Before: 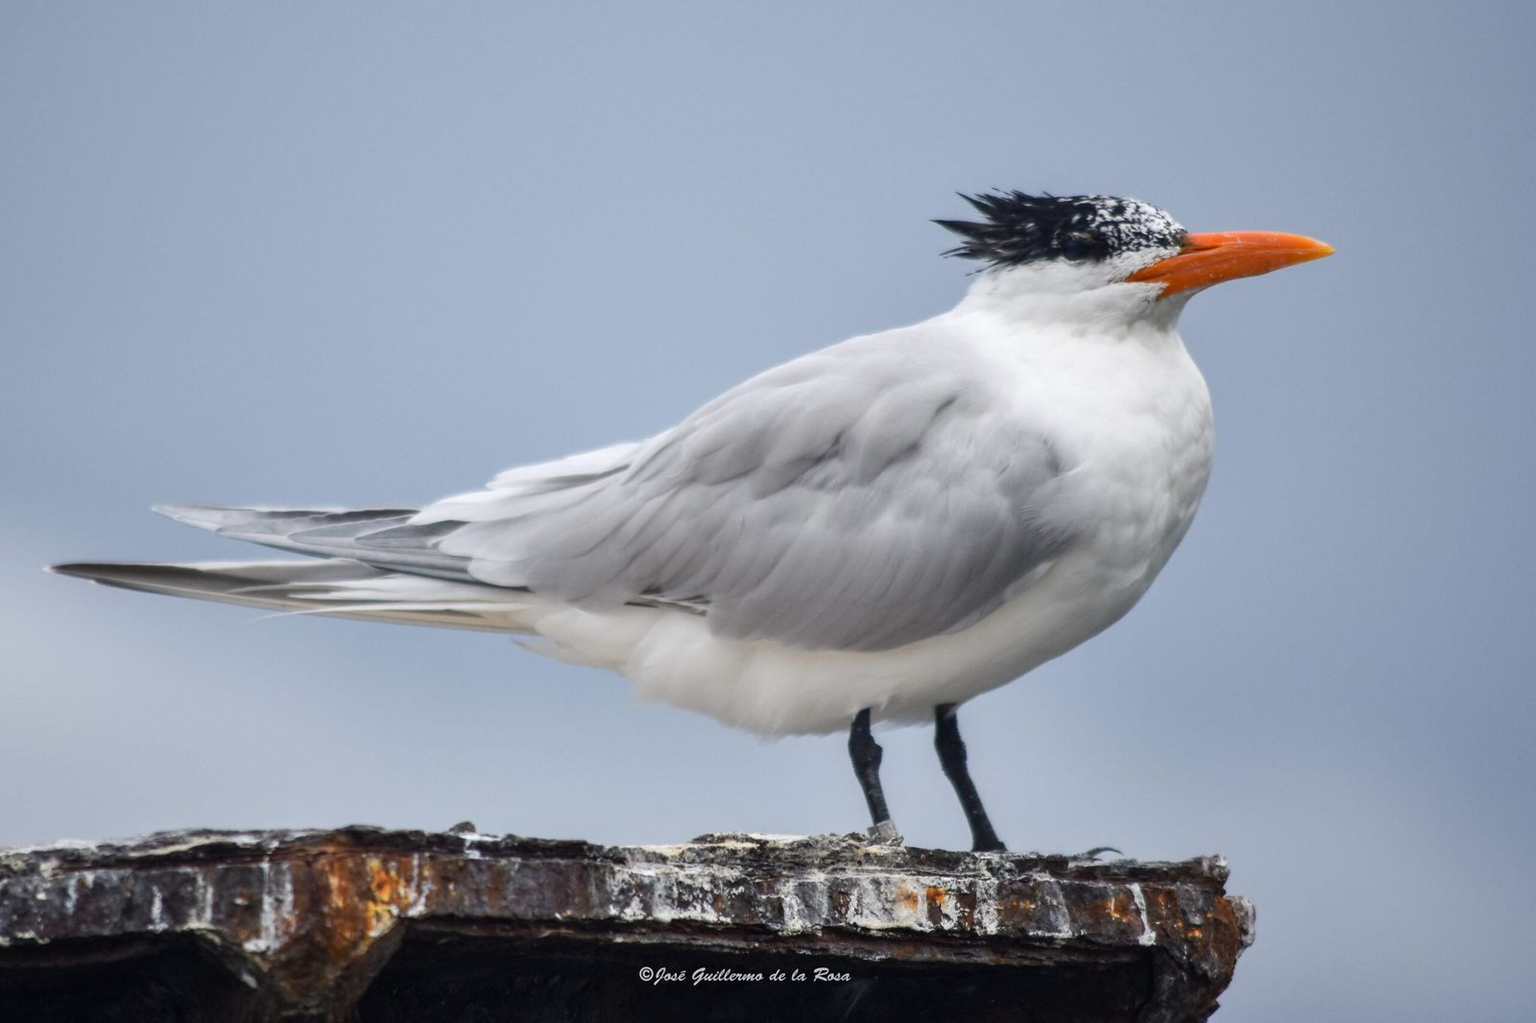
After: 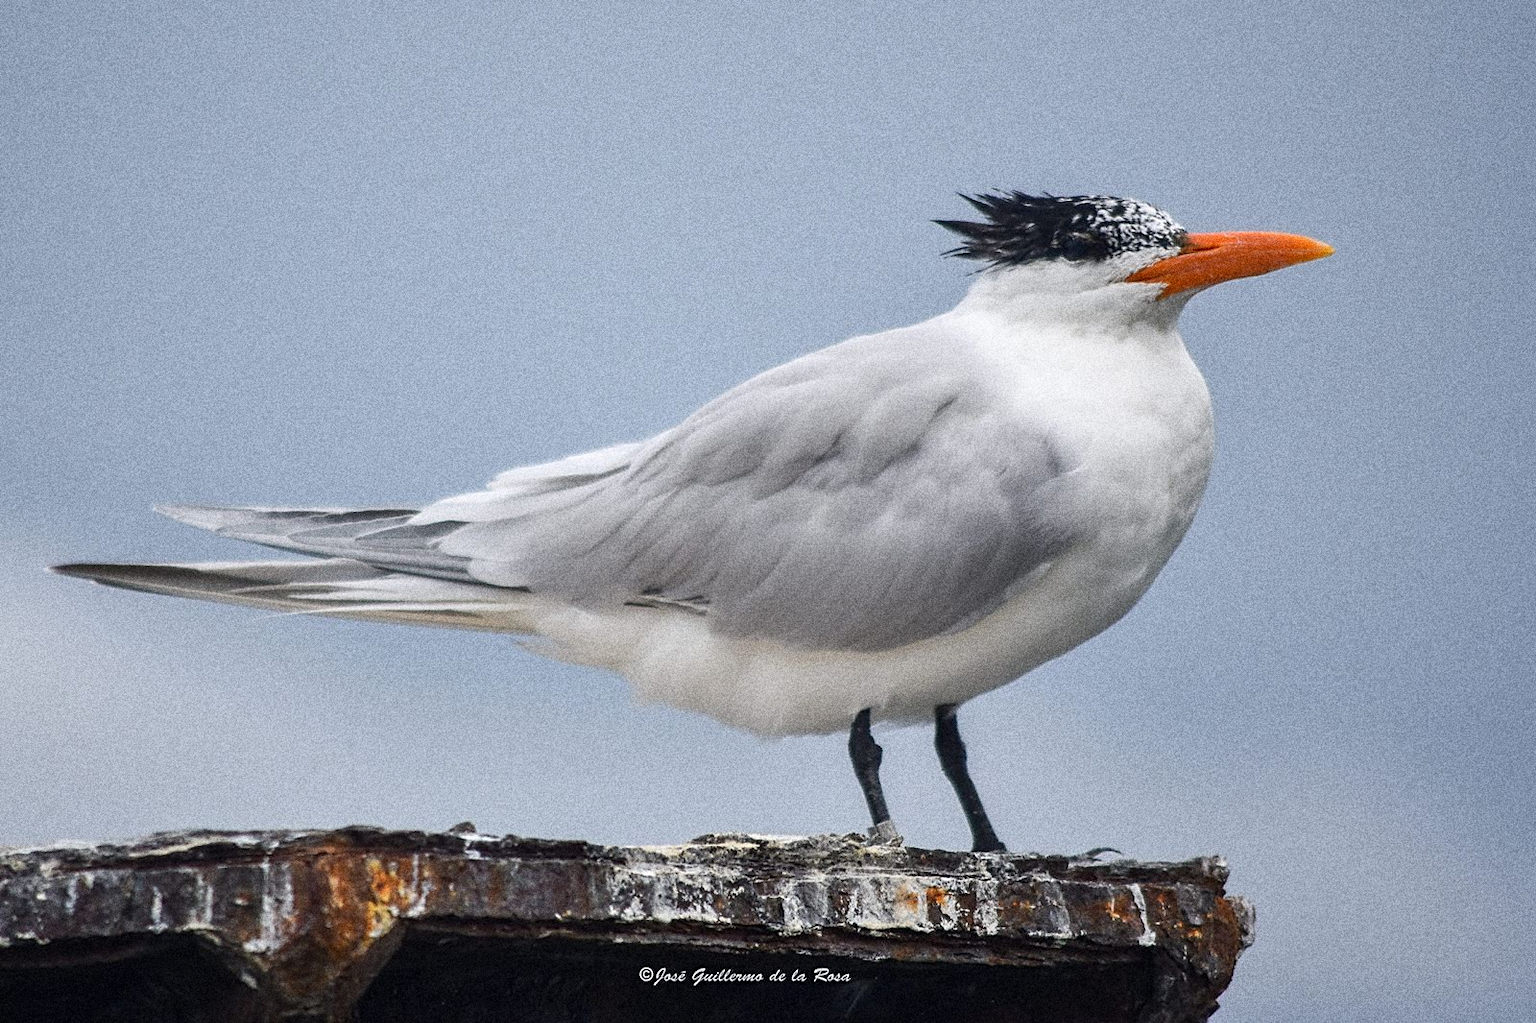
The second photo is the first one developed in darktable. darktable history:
grain: coarseness 14.49 ISO, strength 48.04%, mid-tones bias 35%
sharpen: on, module defaults
